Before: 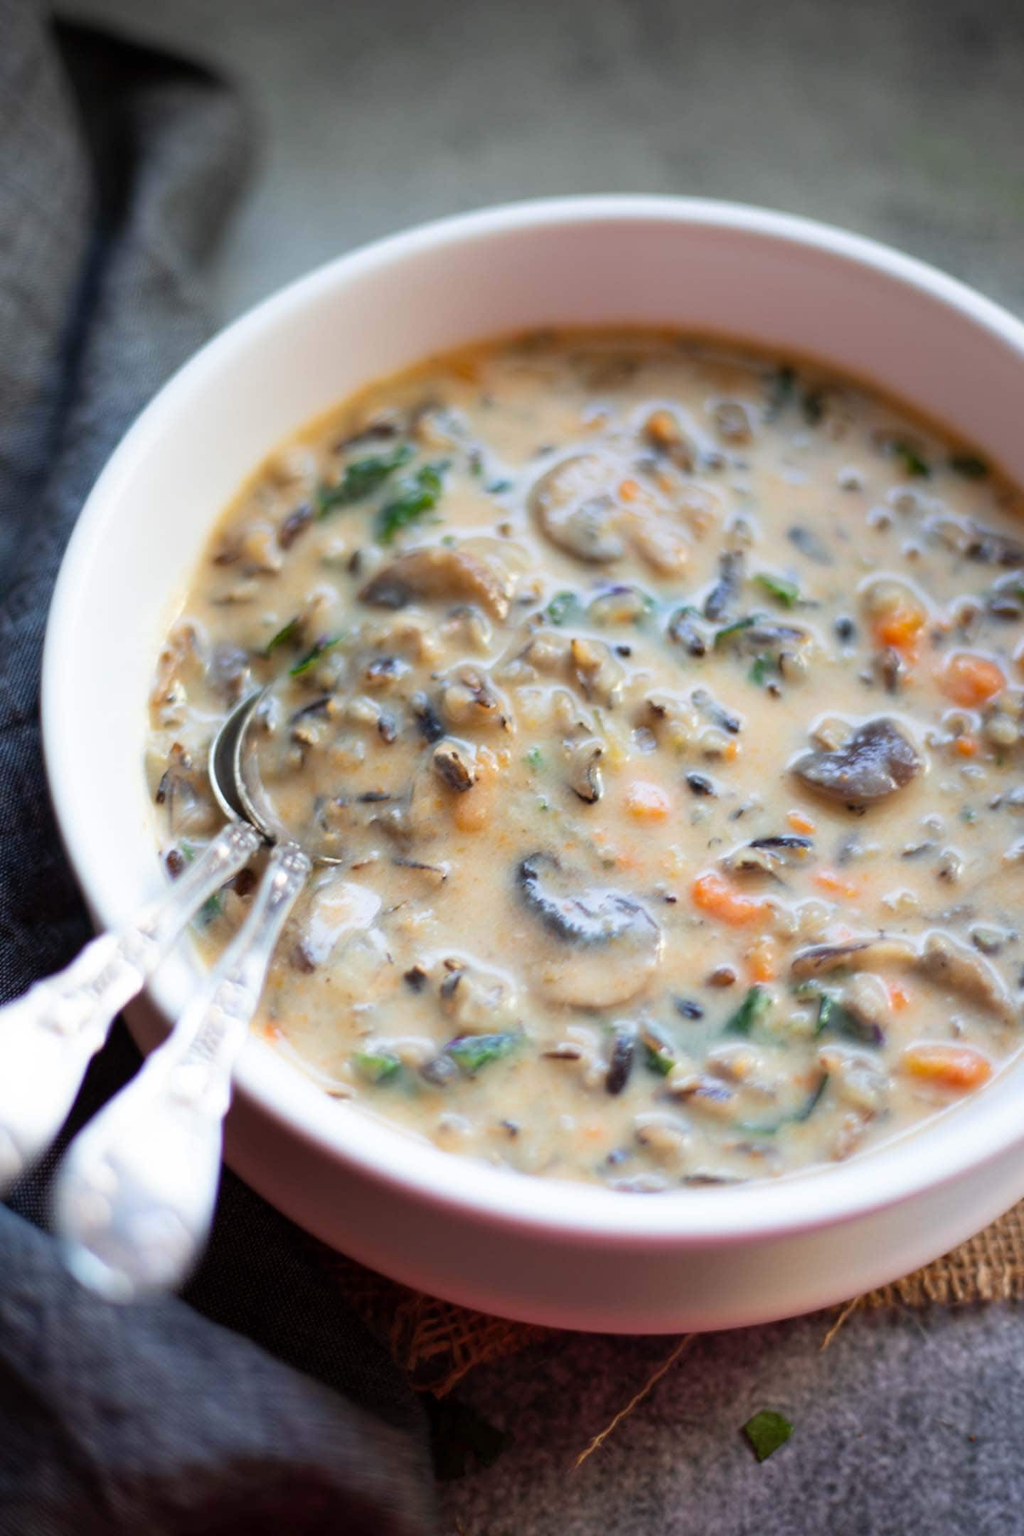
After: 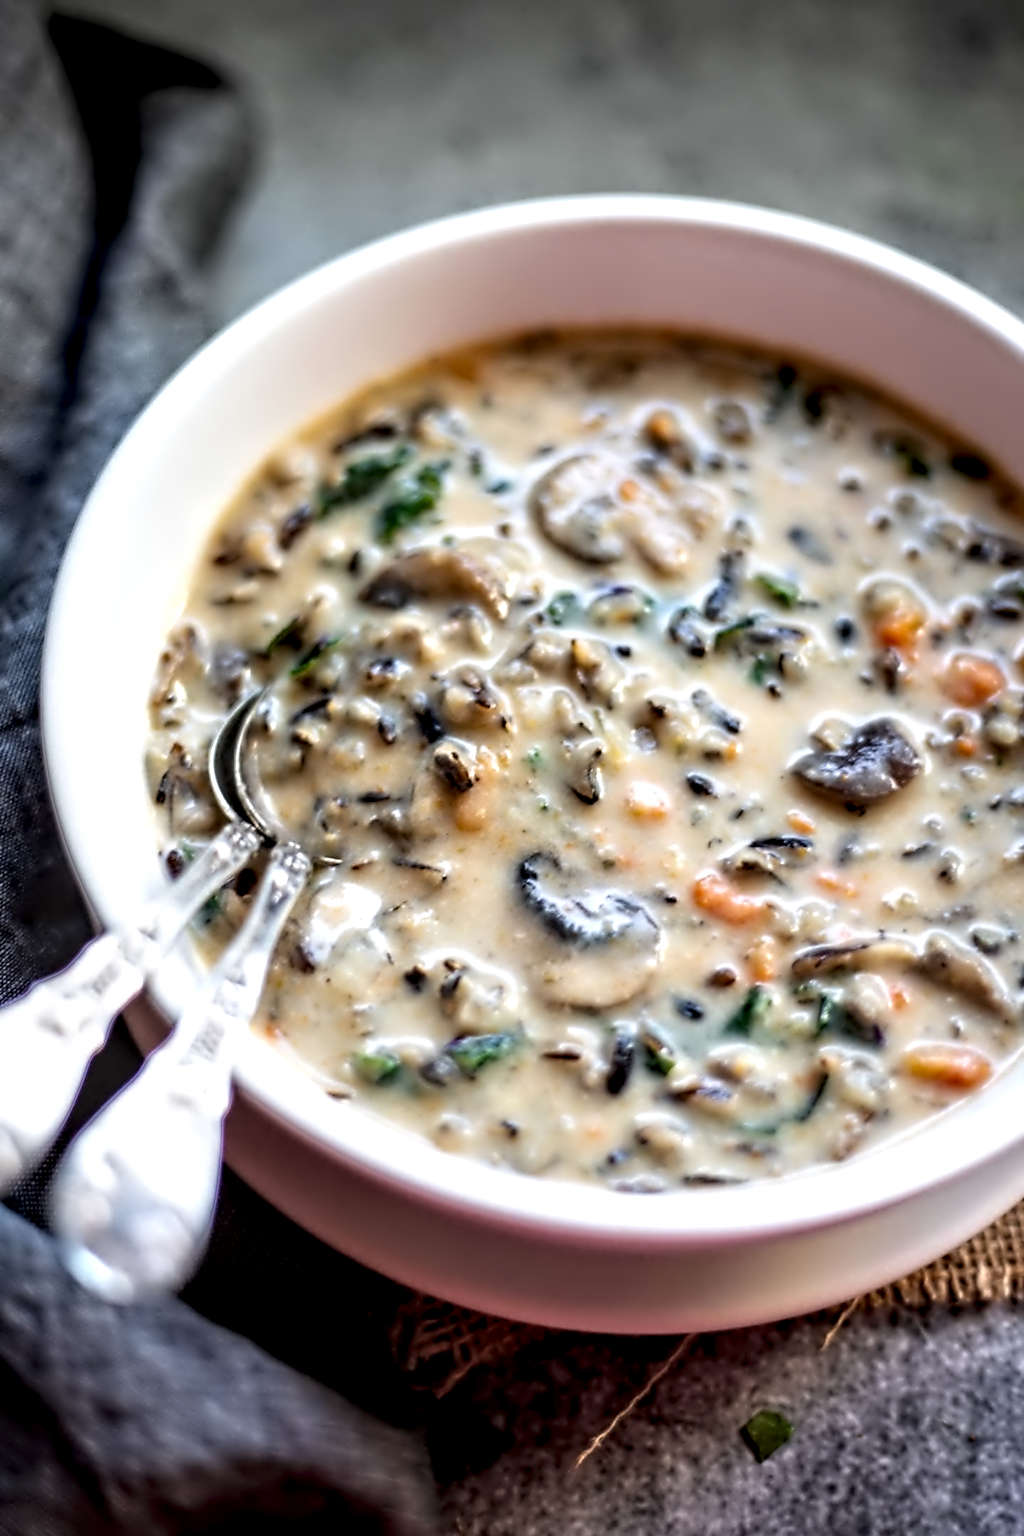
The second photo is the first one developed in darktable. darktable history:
contrast equalizer: y [[0.5, 0.542, 0.583, 0.625, 0.667, 0.708], [0.5 ×6], [0.5 ×6], [0, 0.033, 0.067, 0.1, 0.133, 0.167], [0, 0.05, 0.1, 0.15, 0.2, 0.25]]
local contrast: detail 160%
